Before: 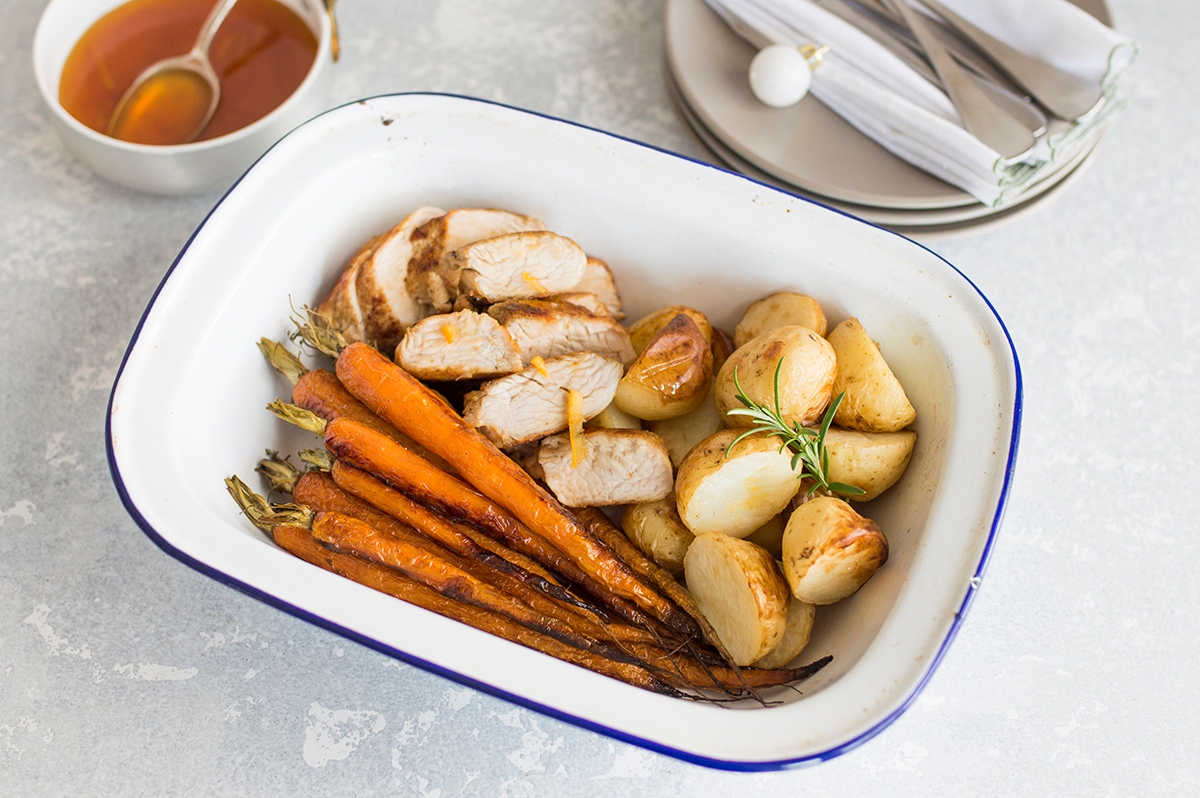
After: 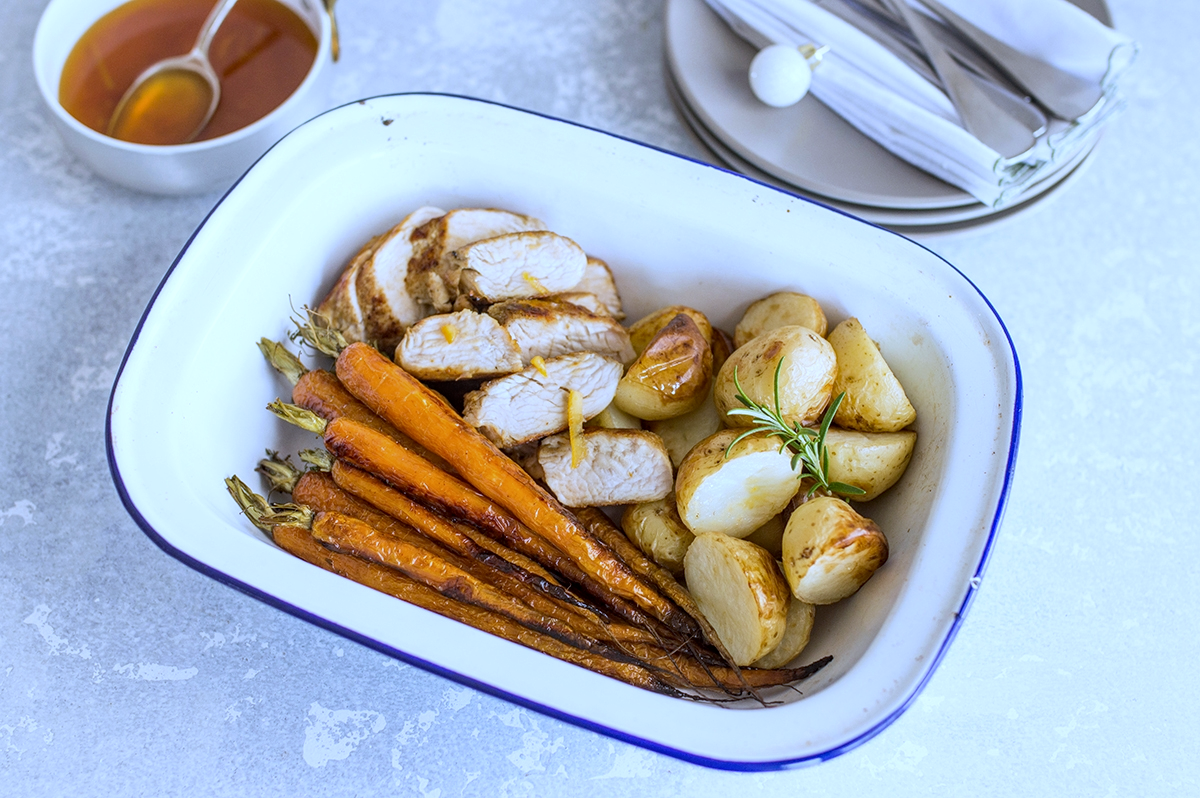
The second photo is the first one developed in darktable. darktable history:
white balance: red 0.871, blue 1.249
local contrast: on, module defaults
